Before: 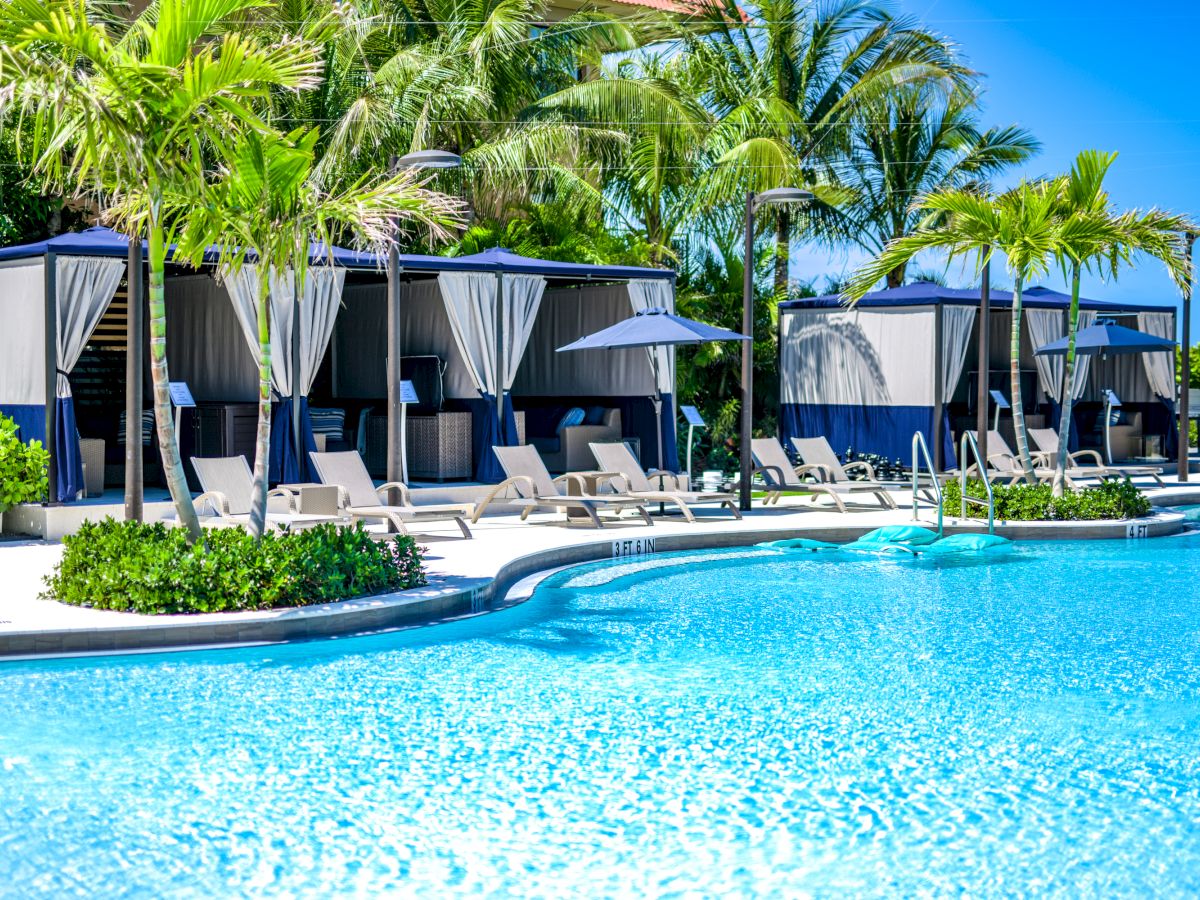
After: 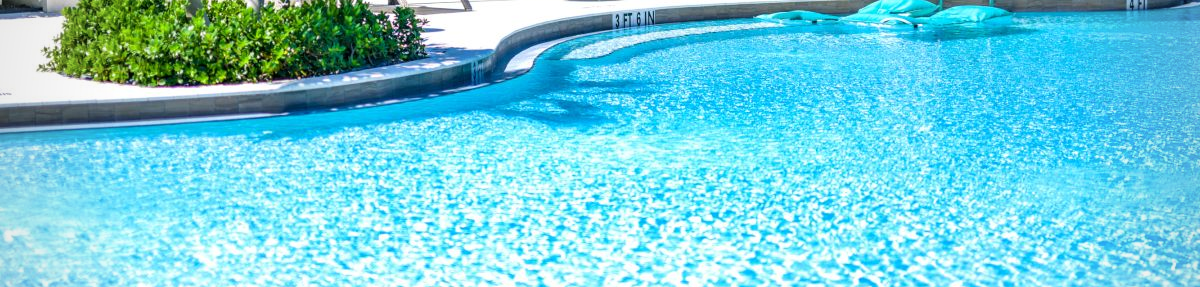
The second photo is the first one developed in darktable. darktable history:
crop and rotate: top 58.751%, bottom 9.3%
vignetting: fall-off radius 60.86%
